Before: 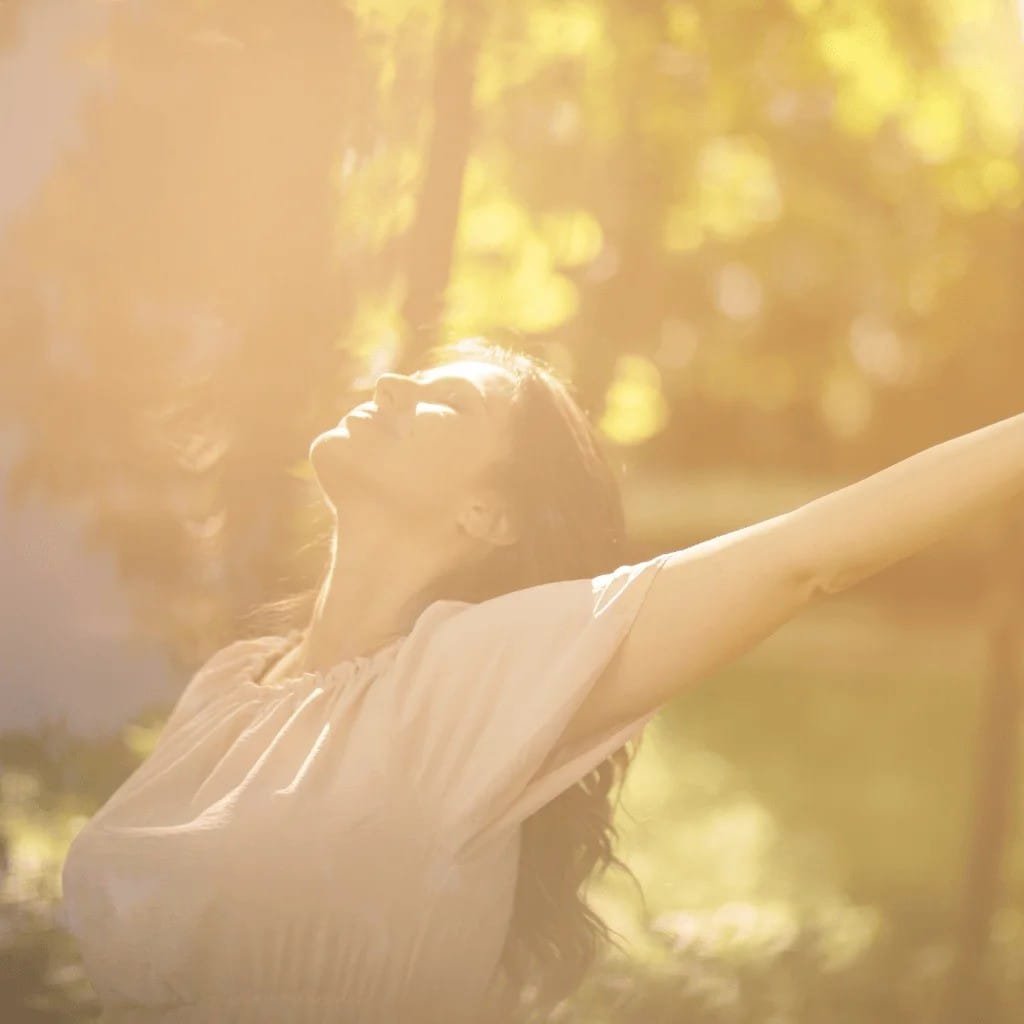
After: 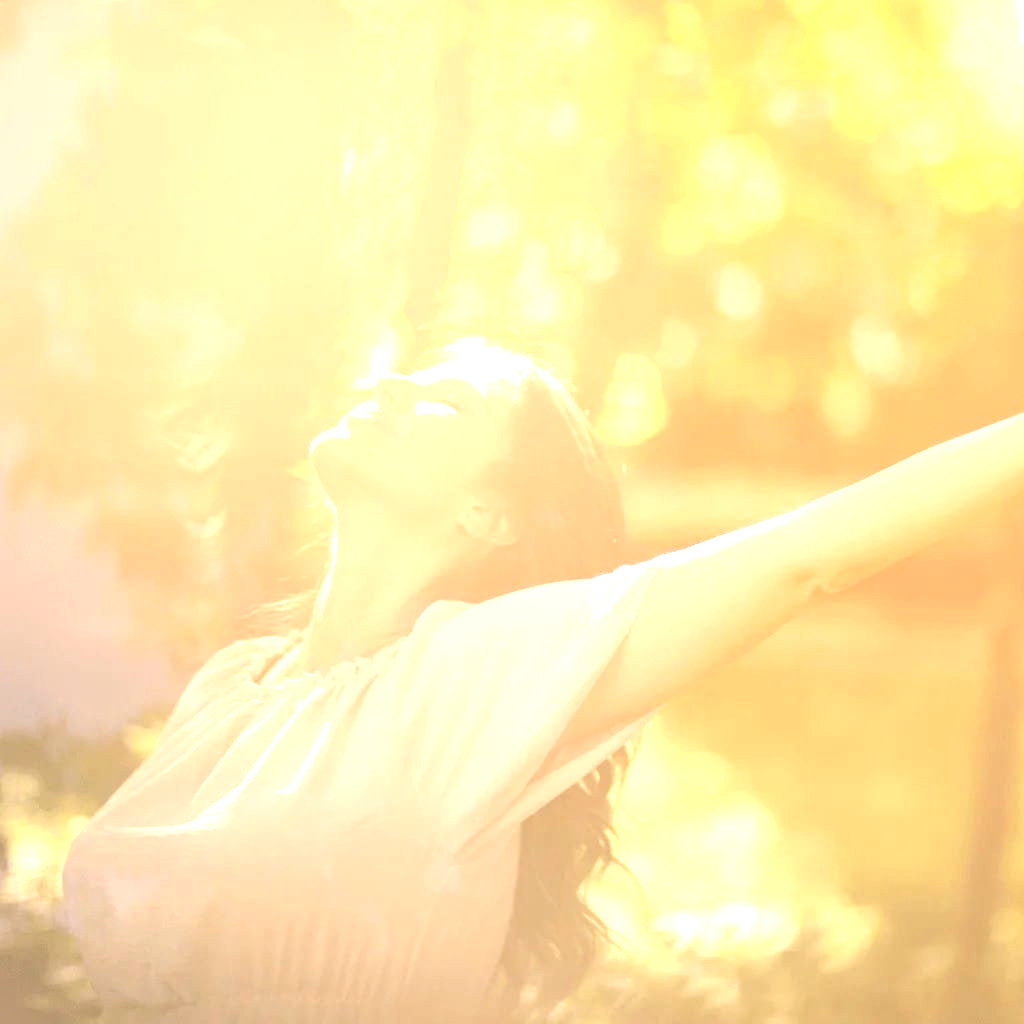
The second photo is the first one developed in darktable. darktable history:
exposure: black level correction -0.005, exposure 1 EV, compensate highlight preservation false
tone equalizer: -7 EV 0.15 EV, -6 EV 0.6 EV, -5 EV 1.15 EV, -4 EV 1.33 EV, -3 EV 1.15 EV, -2 EV 0.6 EV, -1 EV 0.15 EV, mask exposure compensation -0.5 EV
